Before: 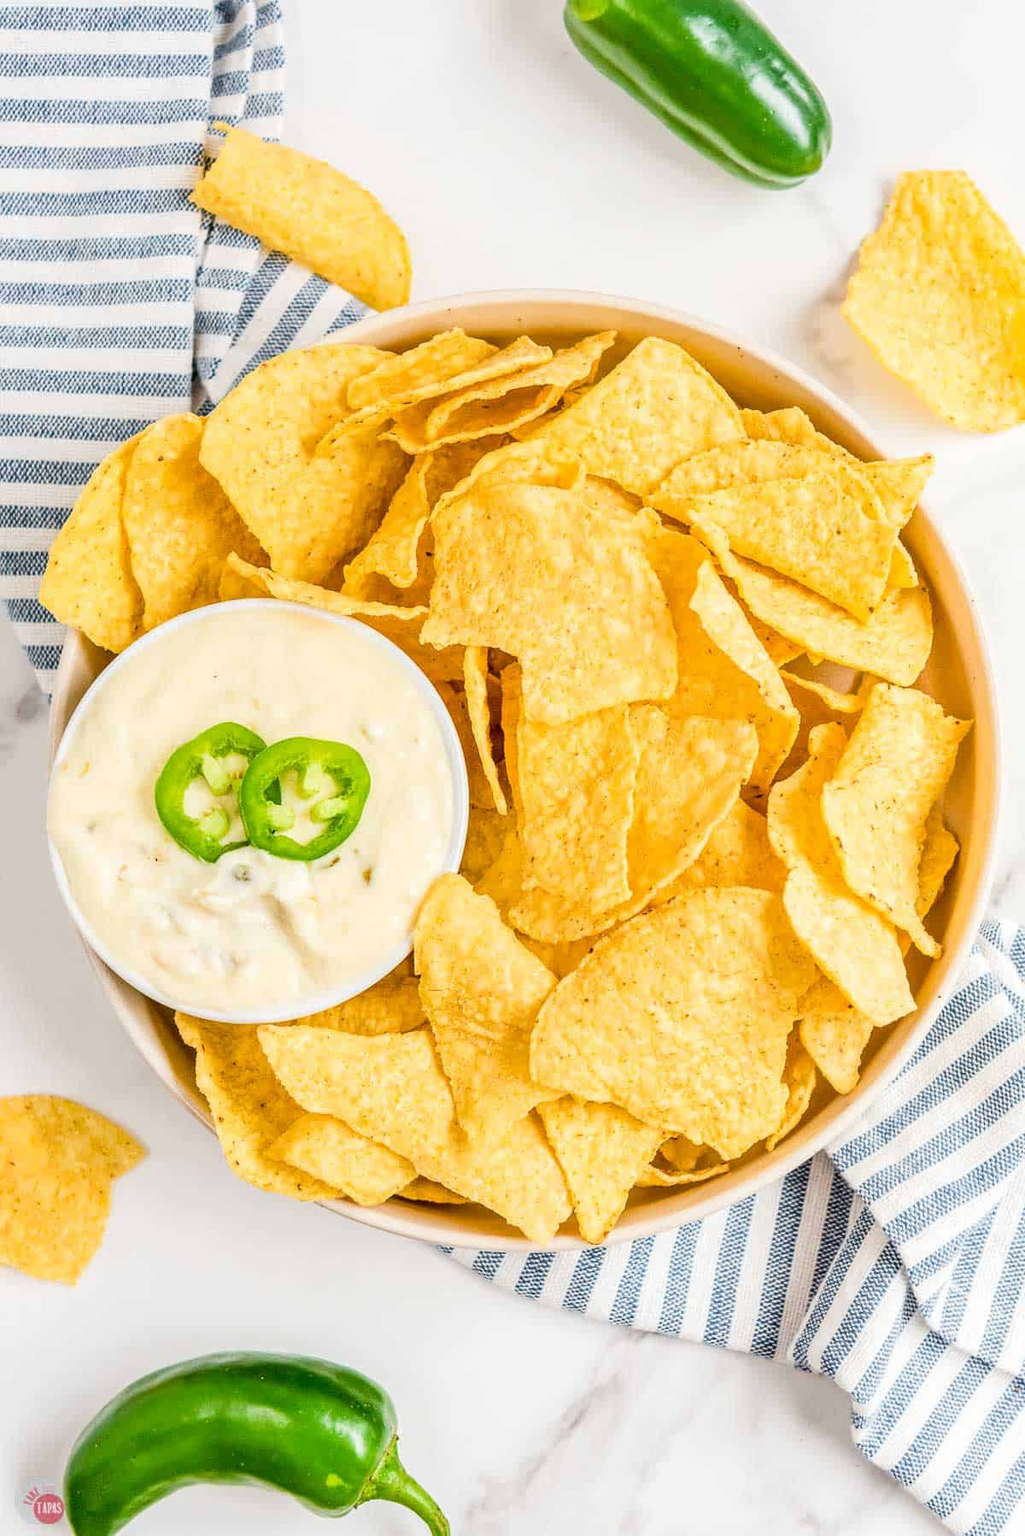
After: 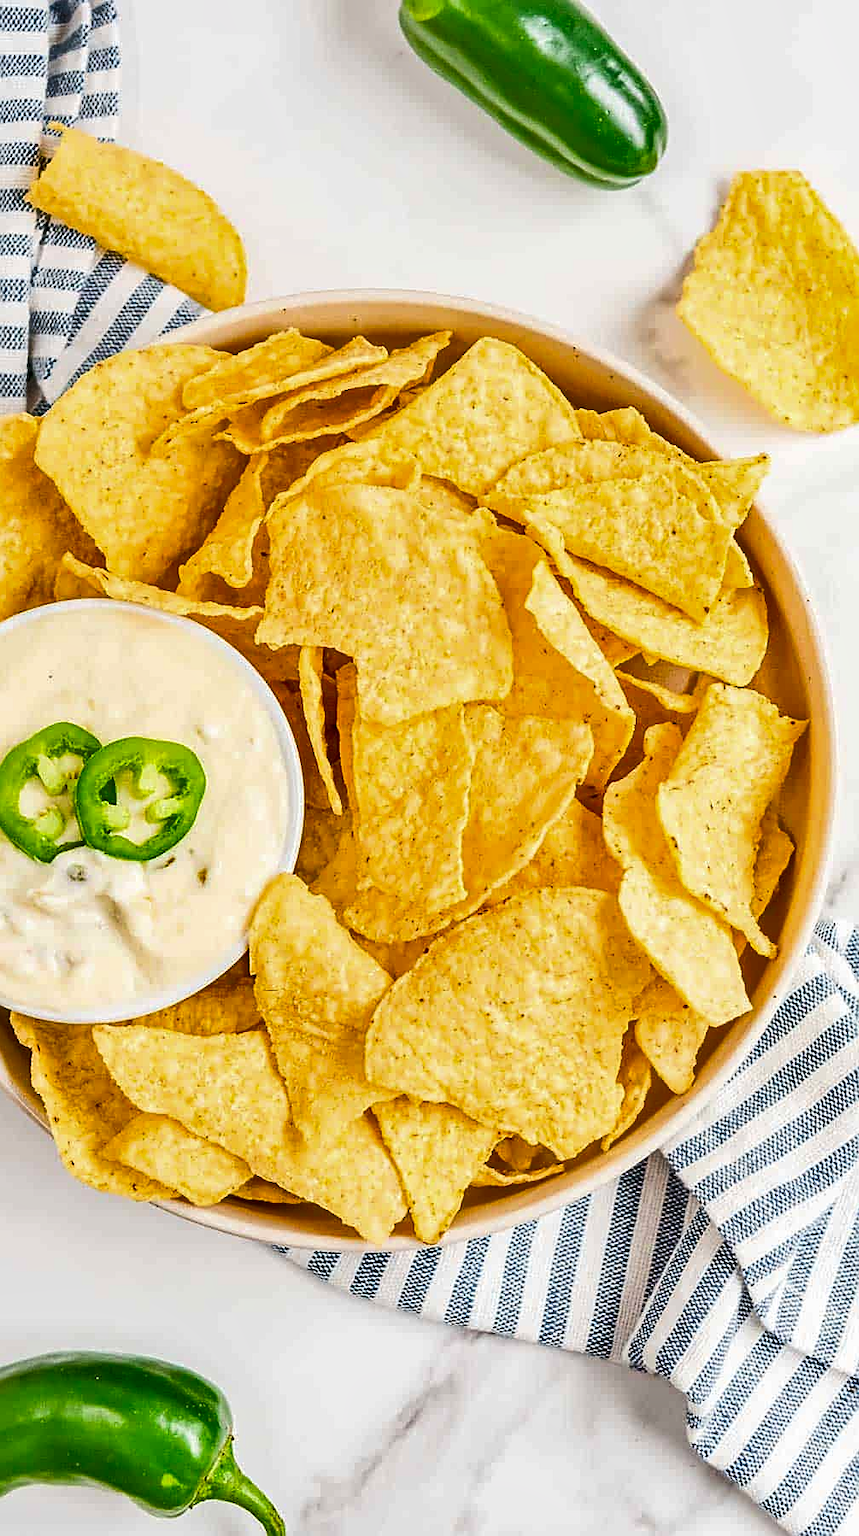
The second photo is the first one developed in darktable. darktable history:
shadows and highlights: low approximation 0.01, soften with gaussian
sharpen: on, module defaults
crop: left 16.145%
tone equalizer: on, module defaults
